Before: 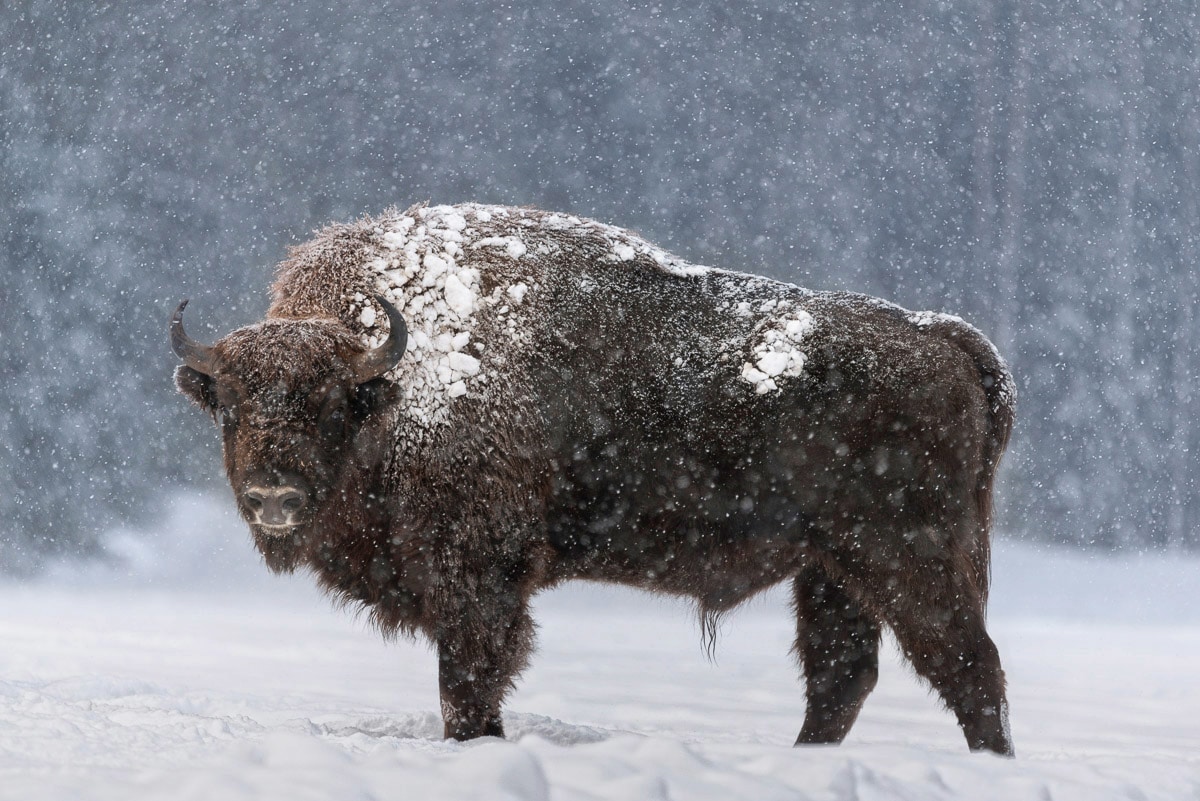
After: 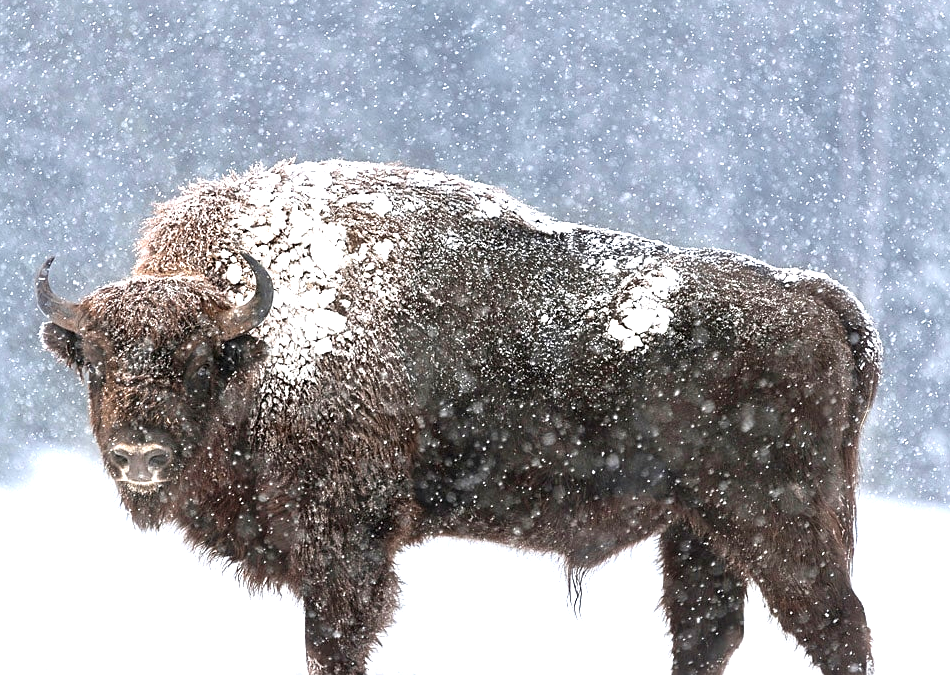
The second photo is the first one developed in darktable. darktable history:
rotate and perspective: automatic cropping off
sharpen: on, module defaults
exposure: black level correction 0, exposure 1.2 EV, compensate highlight preservation false
crop: left 11.225%, top 5.381%, right 9.565%, bottom 10.314%
